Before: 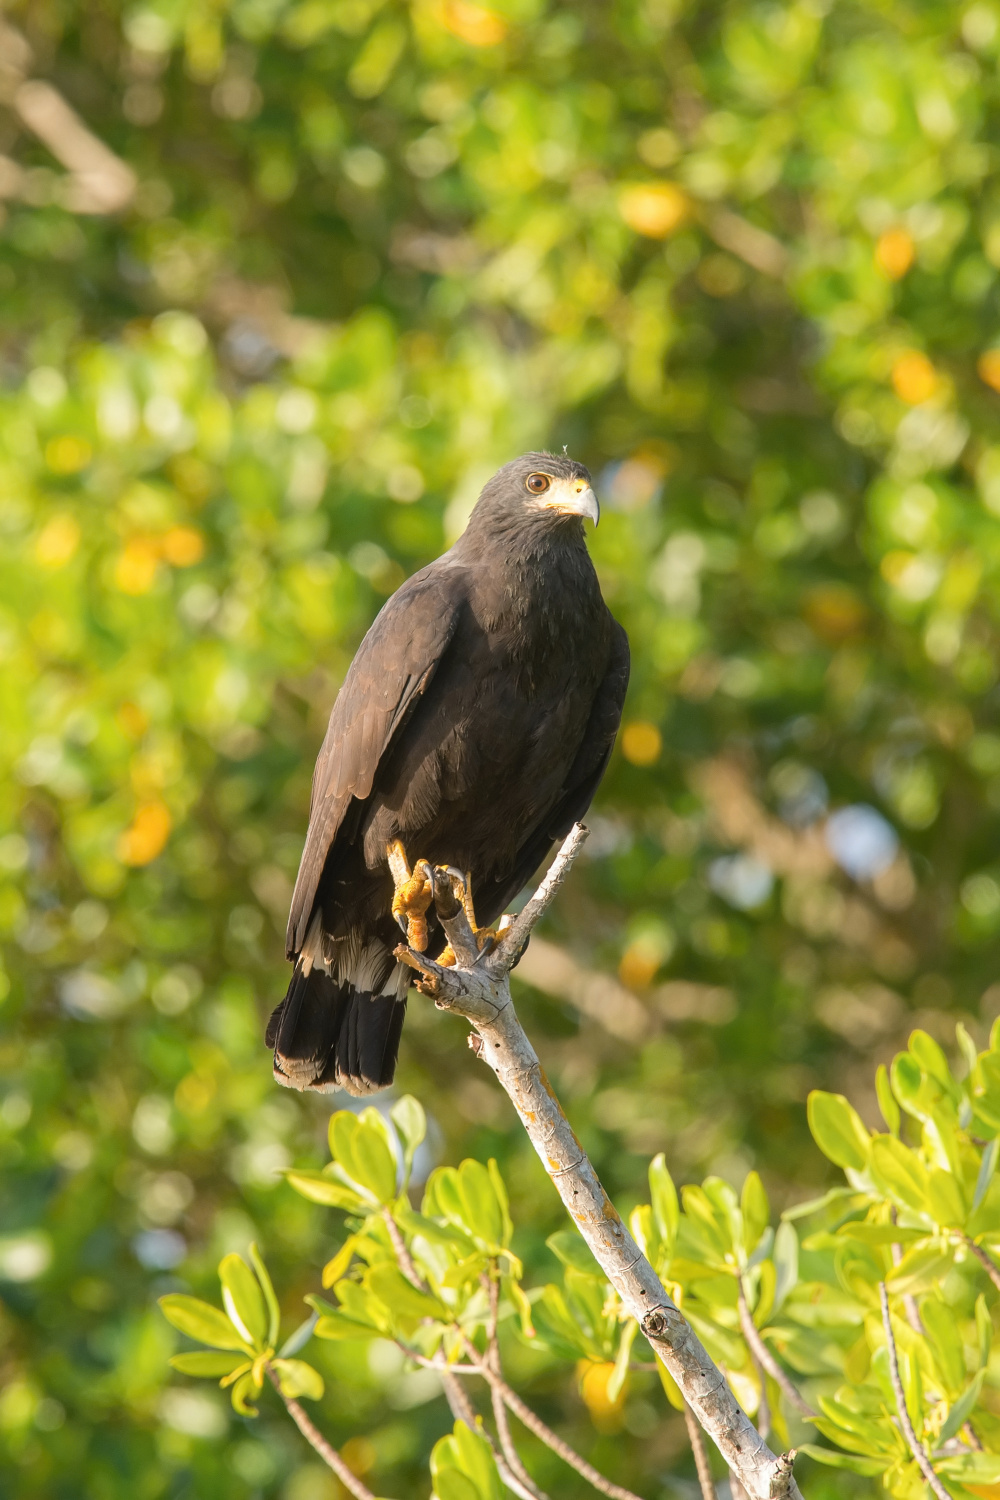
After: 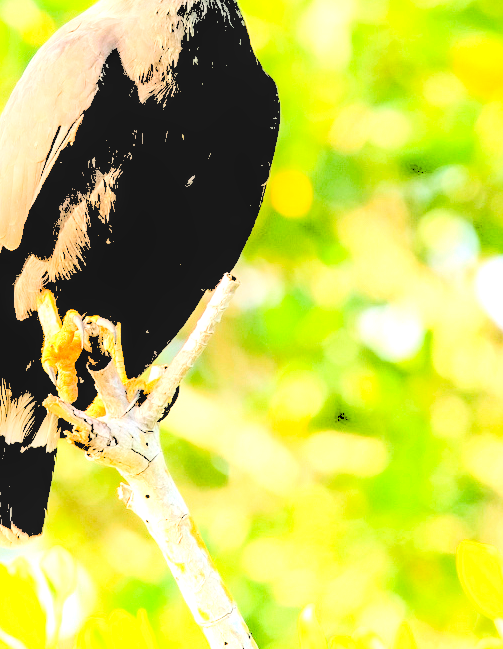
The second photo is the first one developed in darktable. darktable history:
levels: levels [0.246, 0.246, 0.506]
crop: left 35.03%, top 36.625%, right 14.663%, bottom 20.057%
local contrast: detail 130%
